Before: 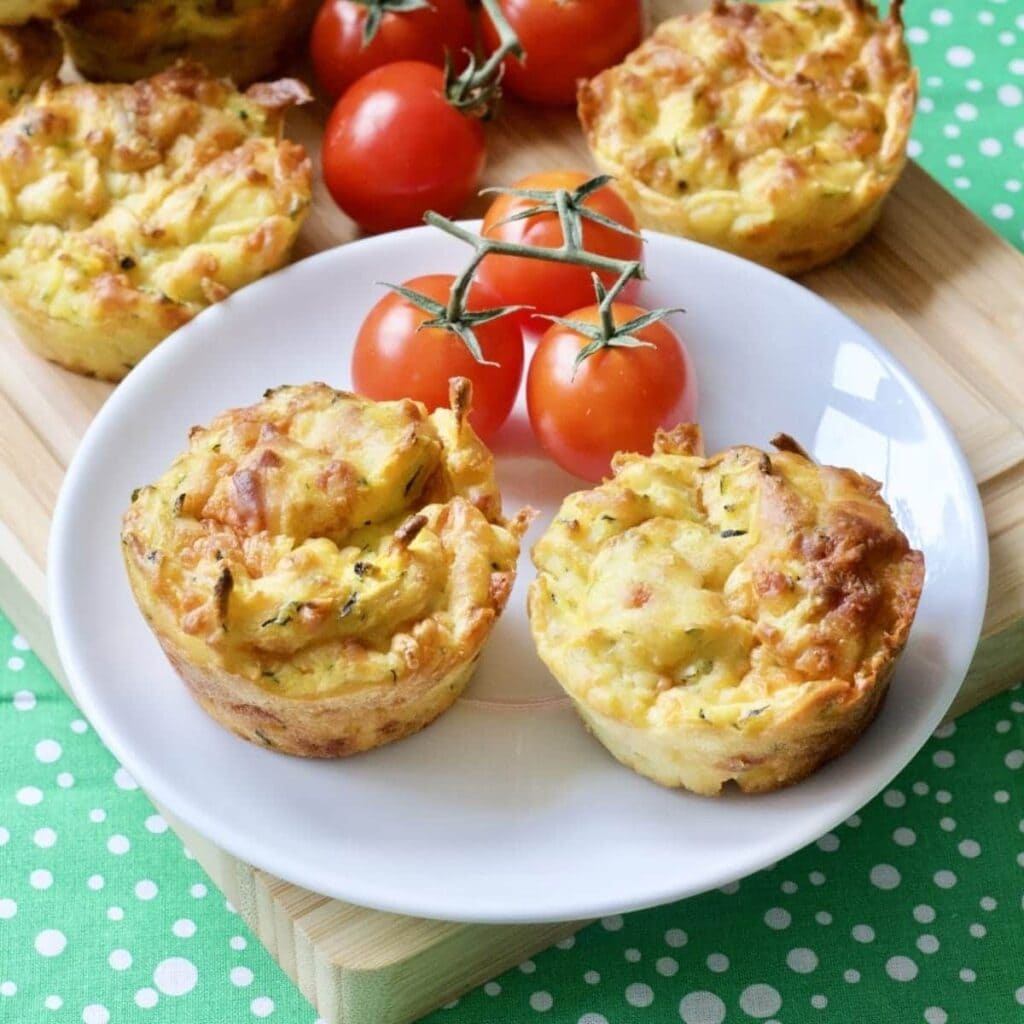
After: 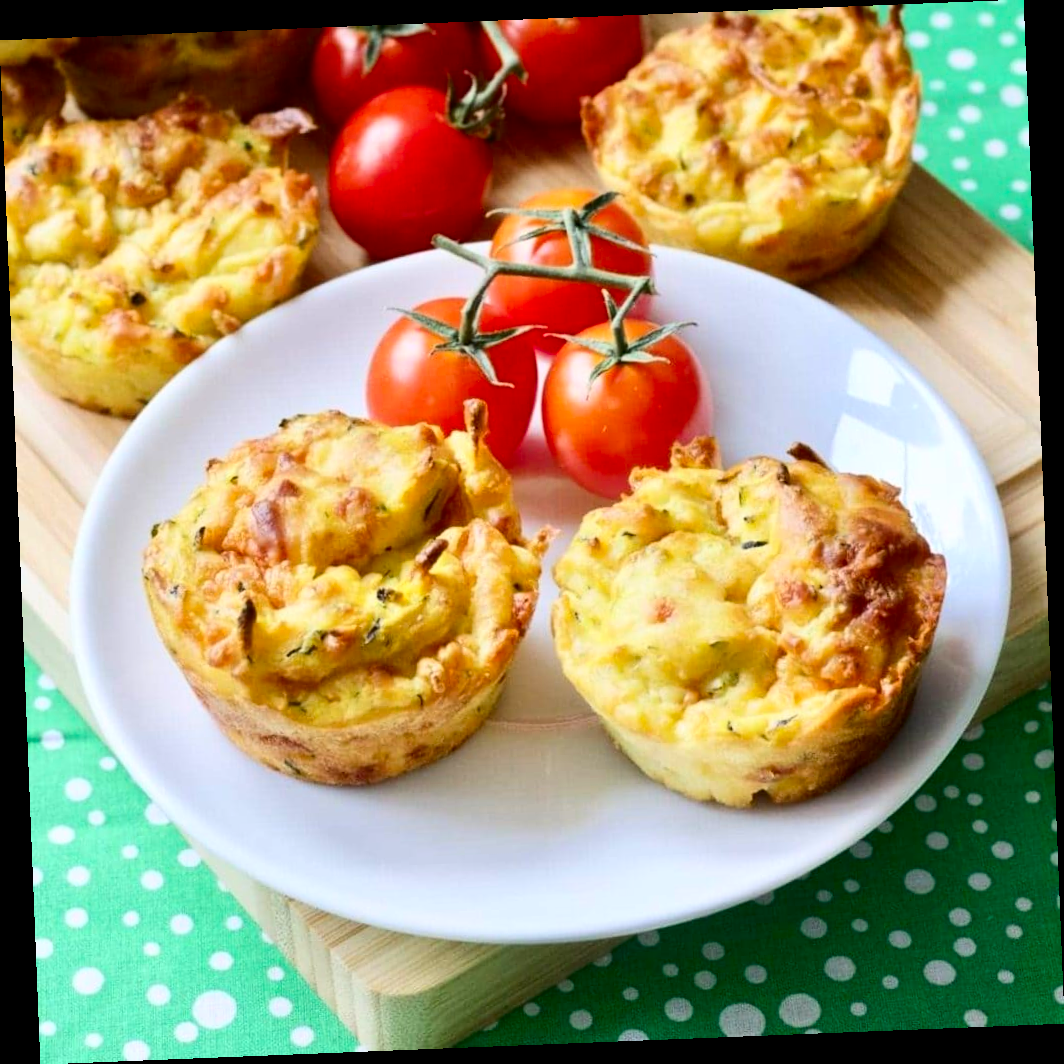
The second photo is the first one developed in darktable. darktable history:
contrast brightness saturation: contrast 0.18, saturation 0.3
rotate and perspective: rotation -2.29°, automatic cropping off
